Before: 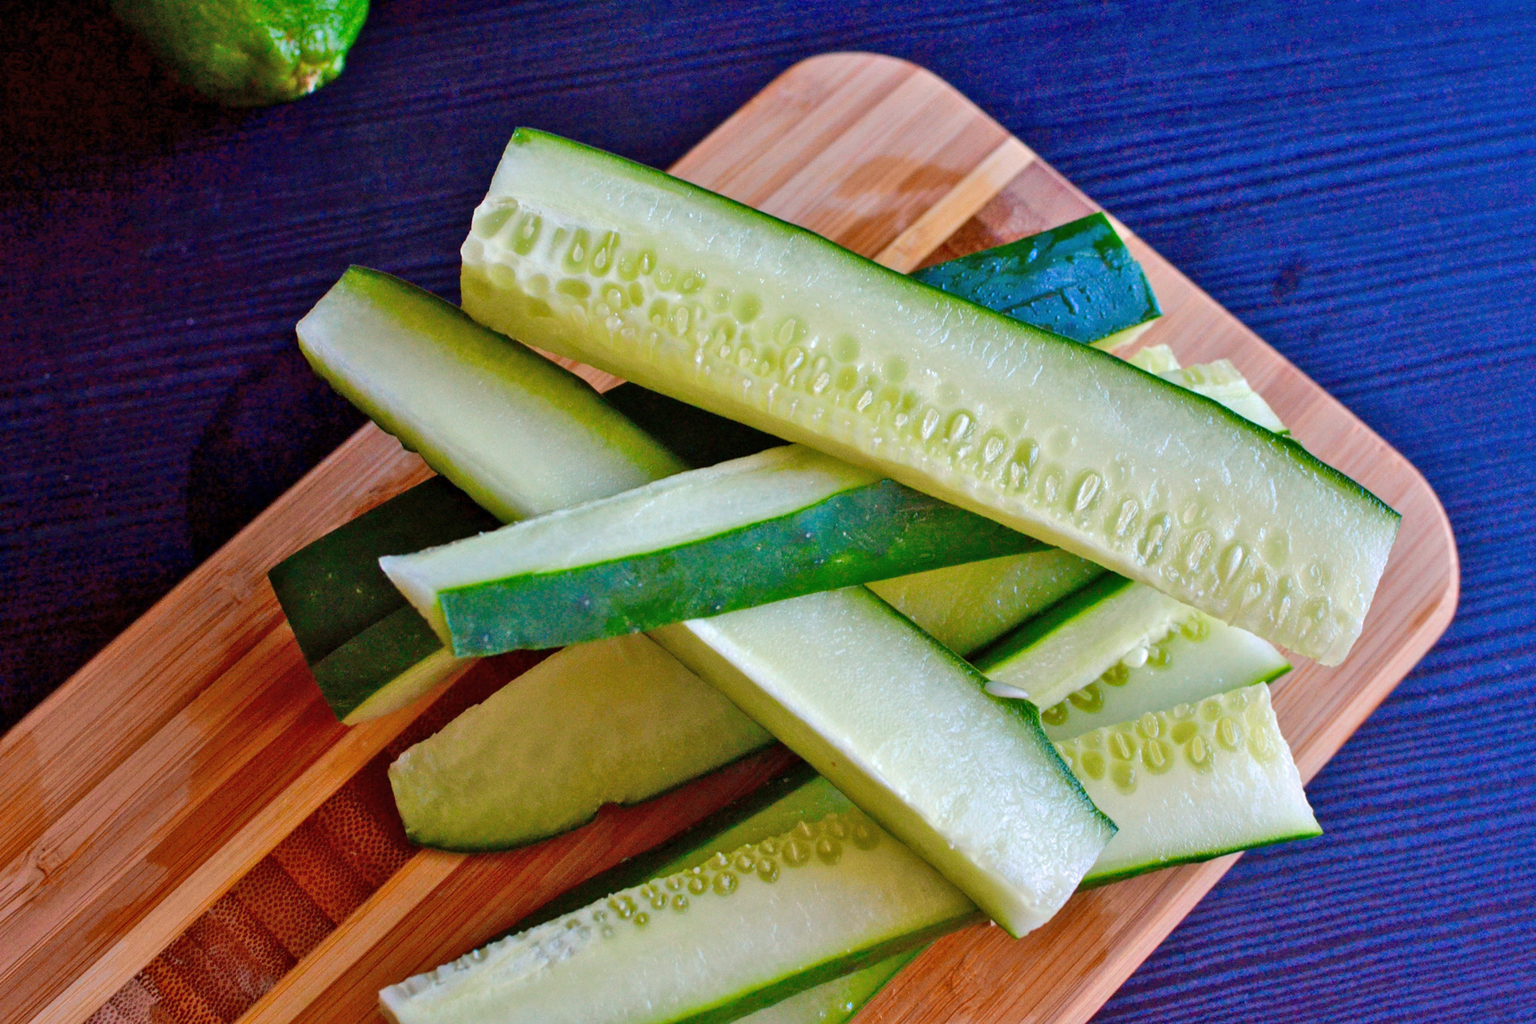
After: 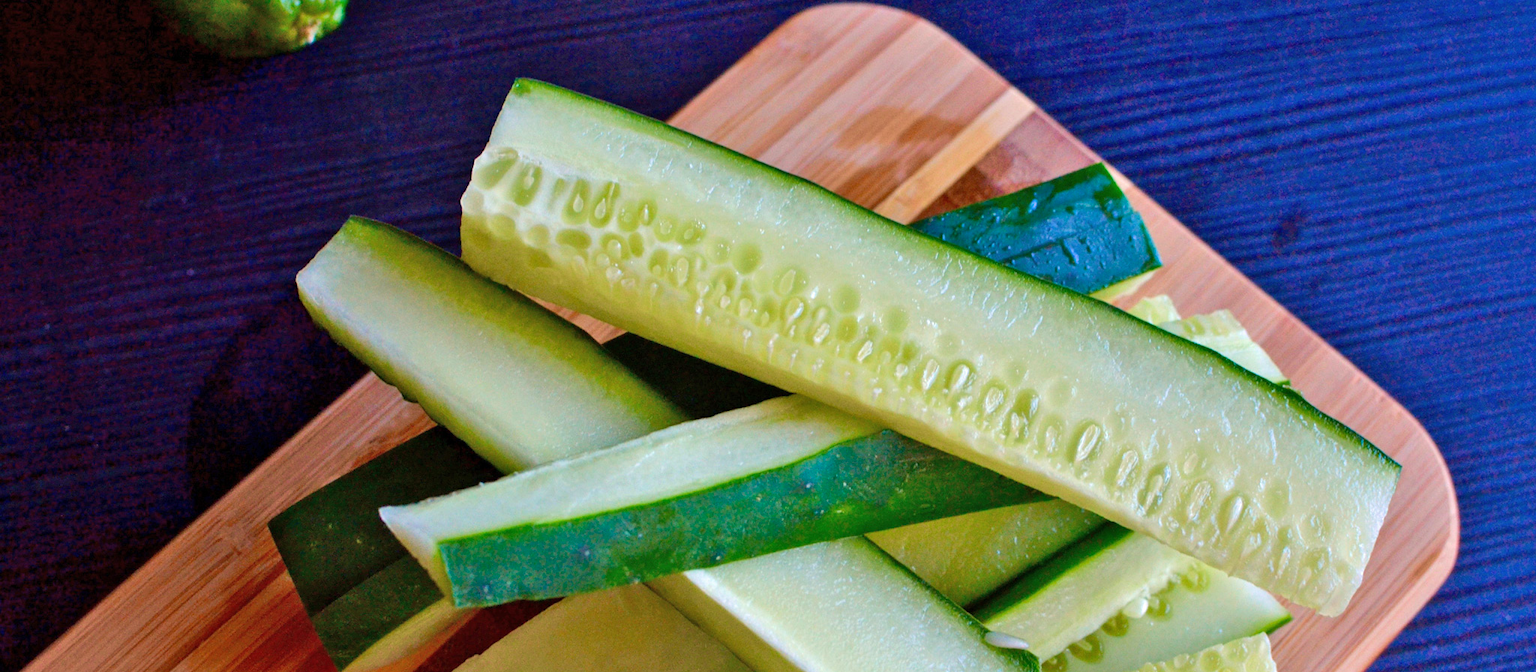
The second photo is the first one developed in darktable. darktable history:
crop and rotate: top 4.848%, bottom 29.503%
white balance: emerald 1
velvia: on, module defaults
